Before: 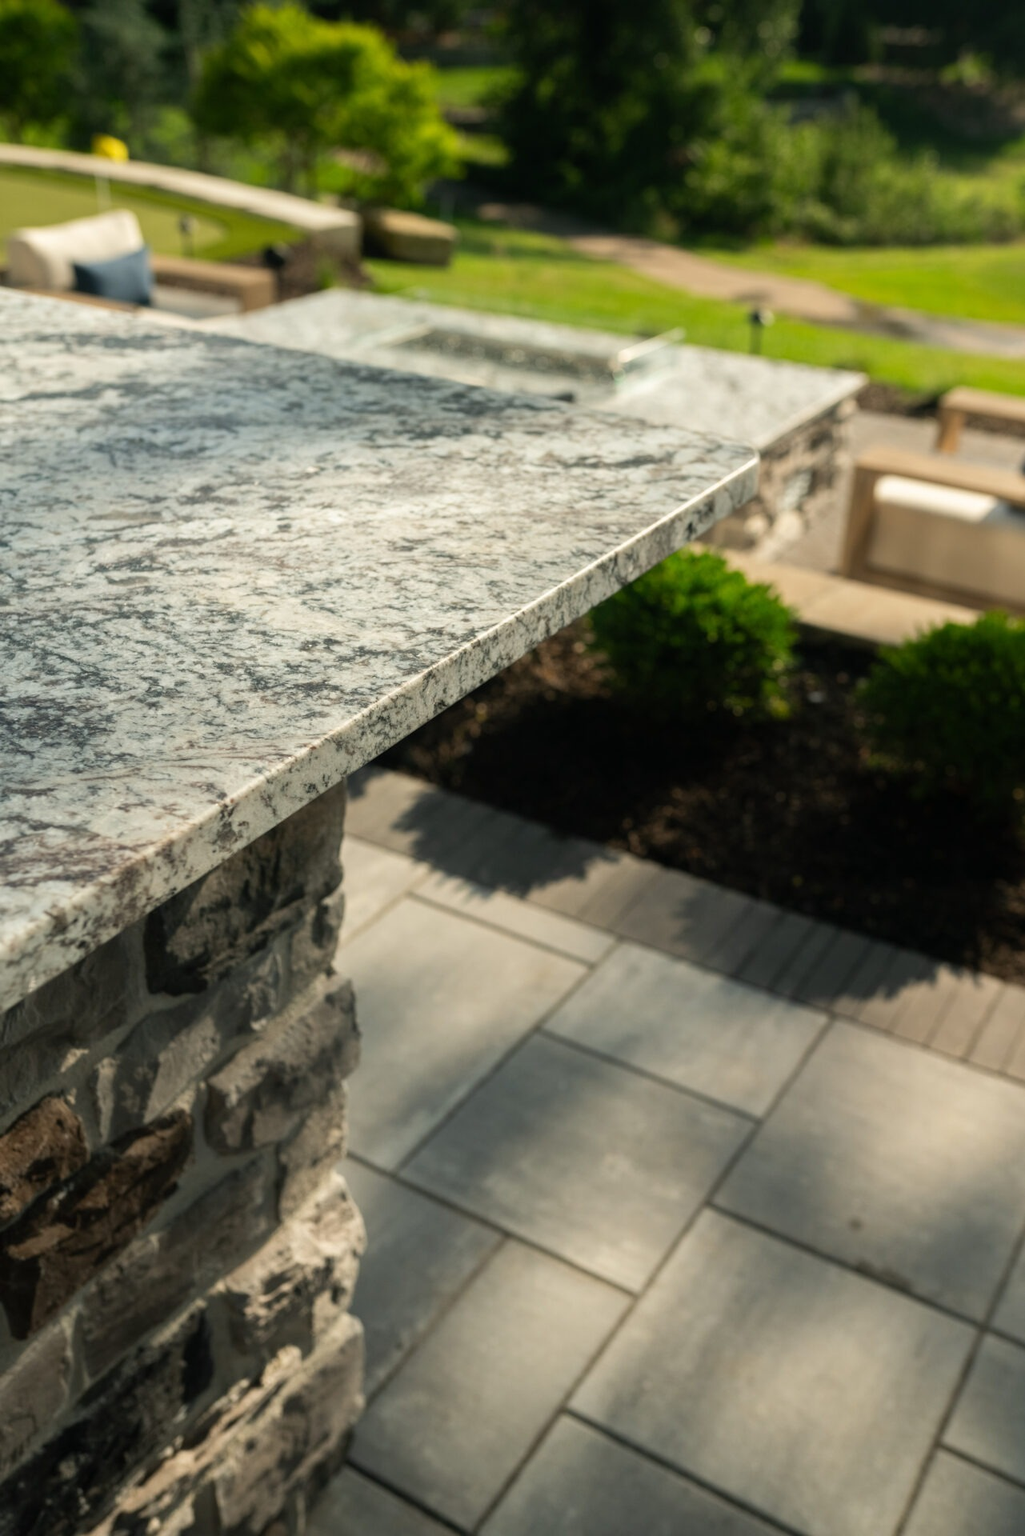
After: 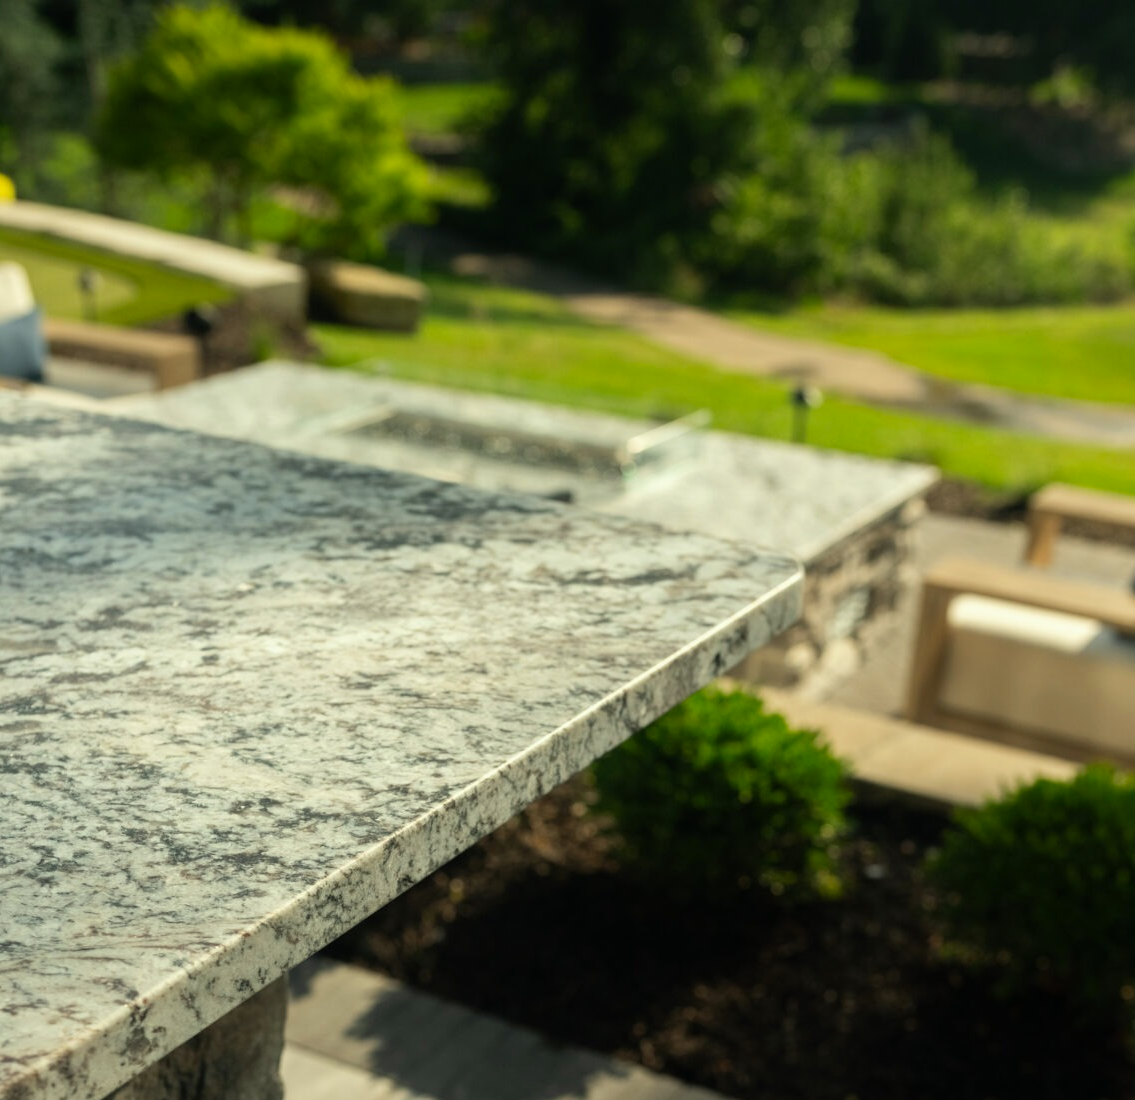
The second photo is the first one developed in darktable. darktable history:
crop and rotate: left 11.338%, bottom 42.683%
color correction: highlights a* -4.48, highlights b* 6.68
